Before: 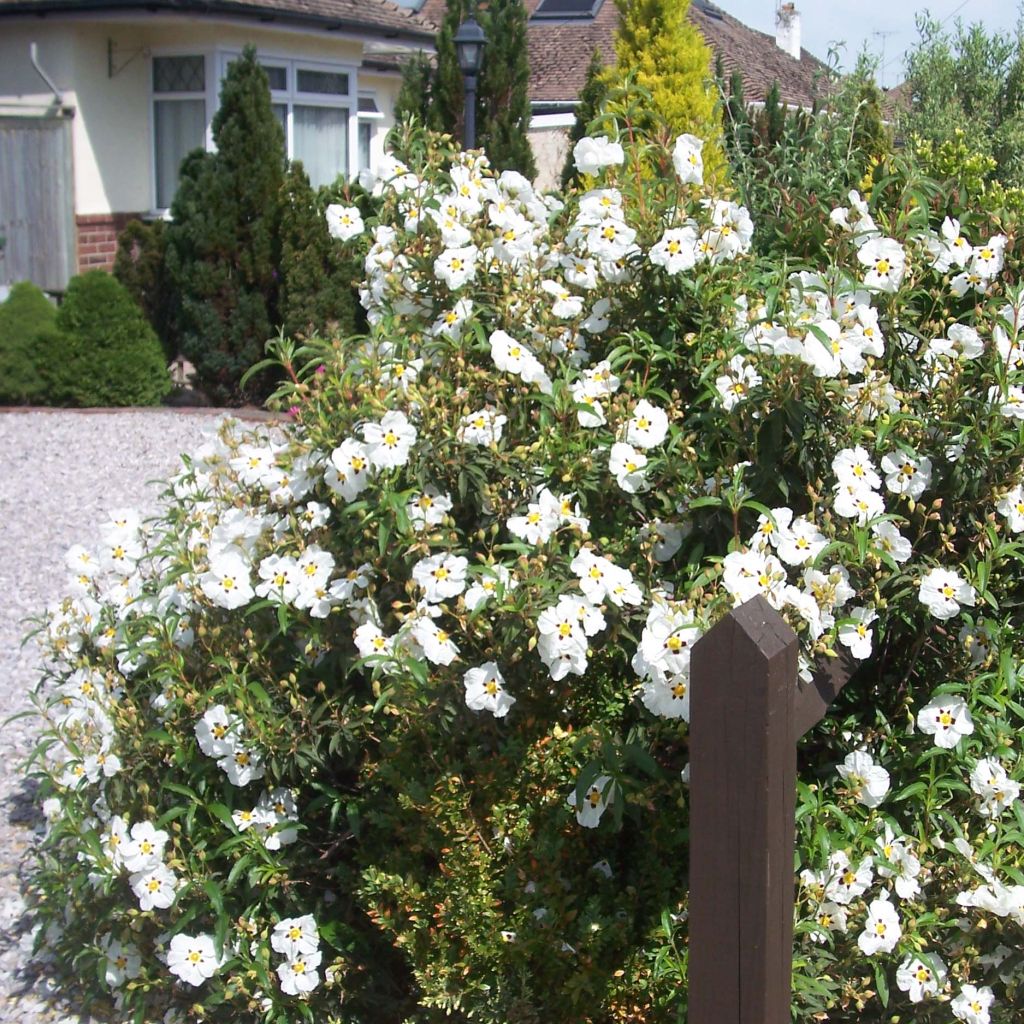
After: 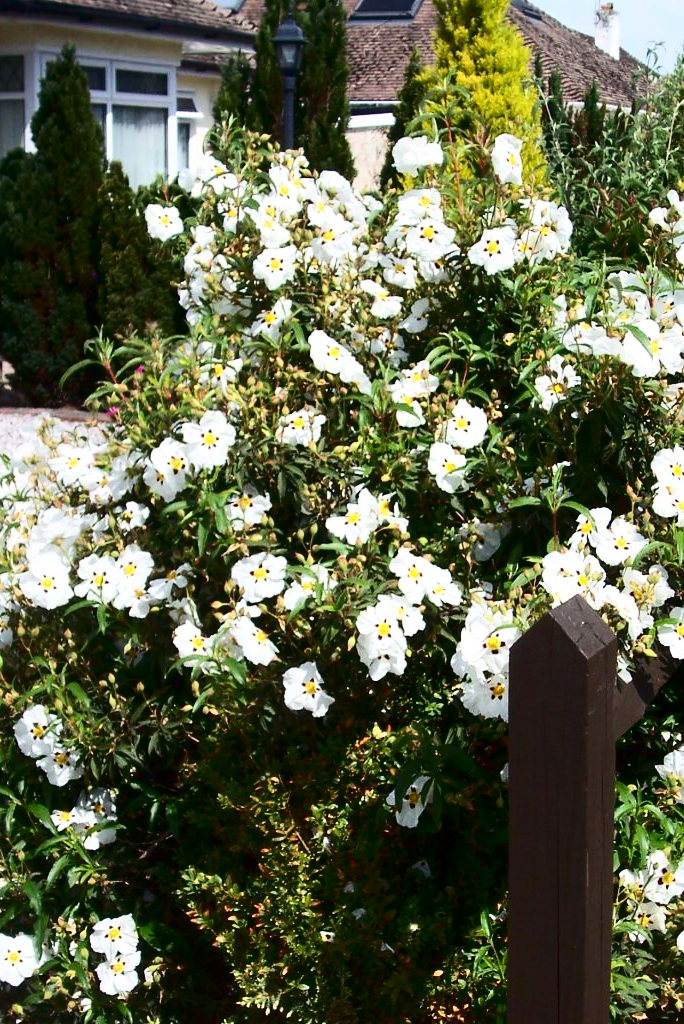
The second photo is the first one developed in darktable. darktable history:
crop and rotate: left 17.732%, right 15.423%
contrast brightness saturation: contrast 0.32, brightness -0.08, saturation 0.17
